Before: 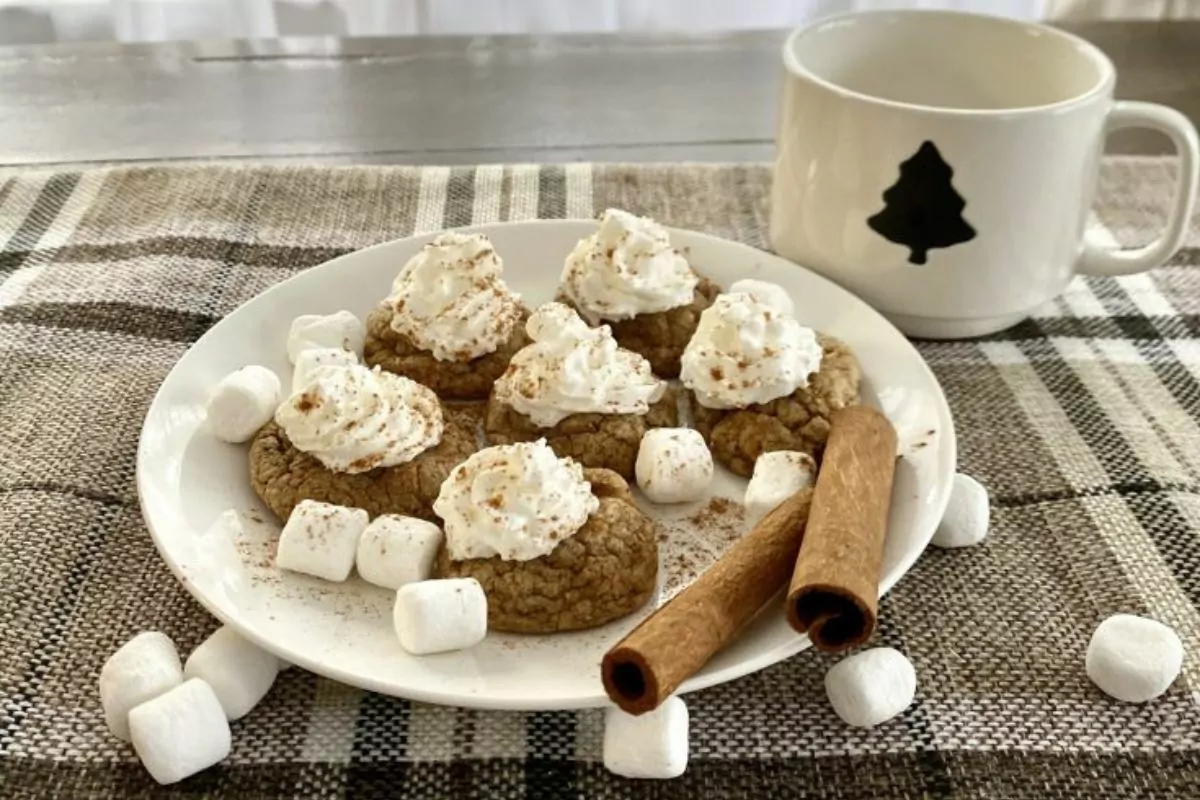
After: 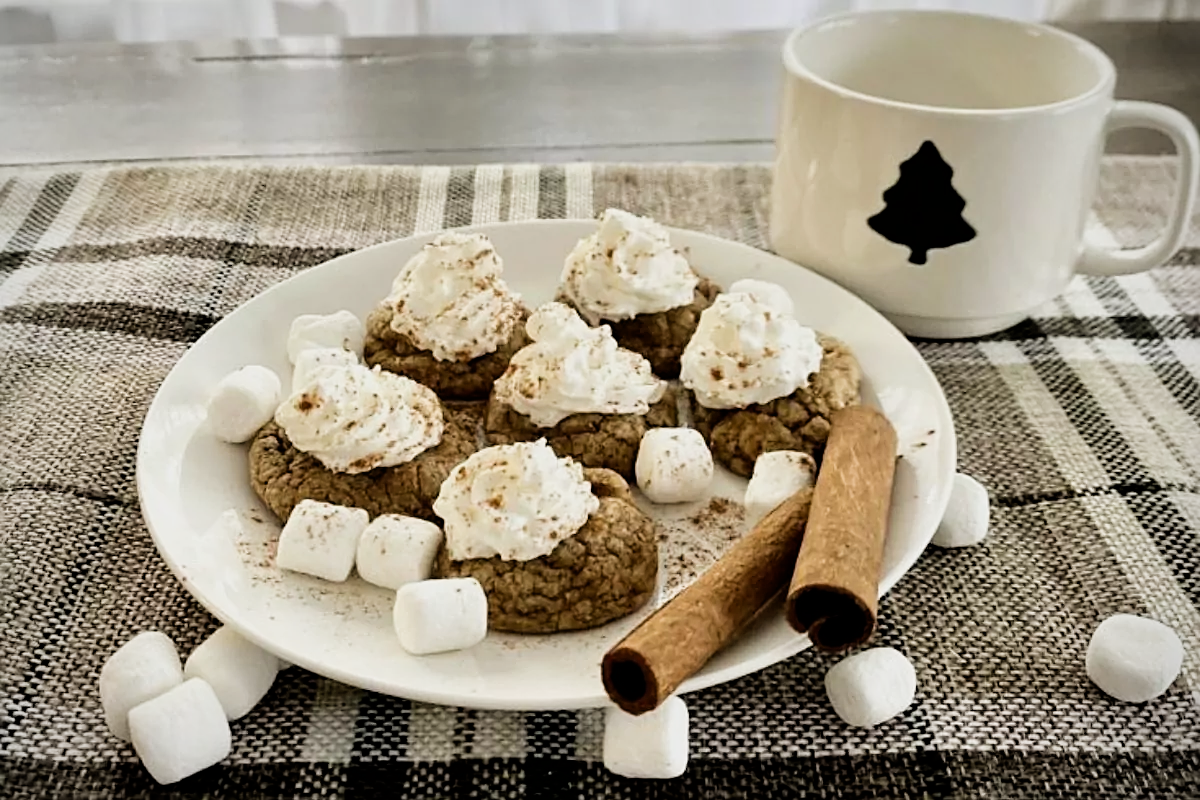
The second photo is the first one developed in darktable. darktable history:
vignetting: fall-off radius 61.08%
exposure: black level correction 0.001, exposure 0.145 EV, compensate exposure bias true, compensate highlight preservation false
sharpen: on, module defaults
filmic rgb: black relative exposure -5.06 EV, white relative exposure 3.54 EV, hardness 3.19, contrast 1.191, highlights saturation mix -48.75%
